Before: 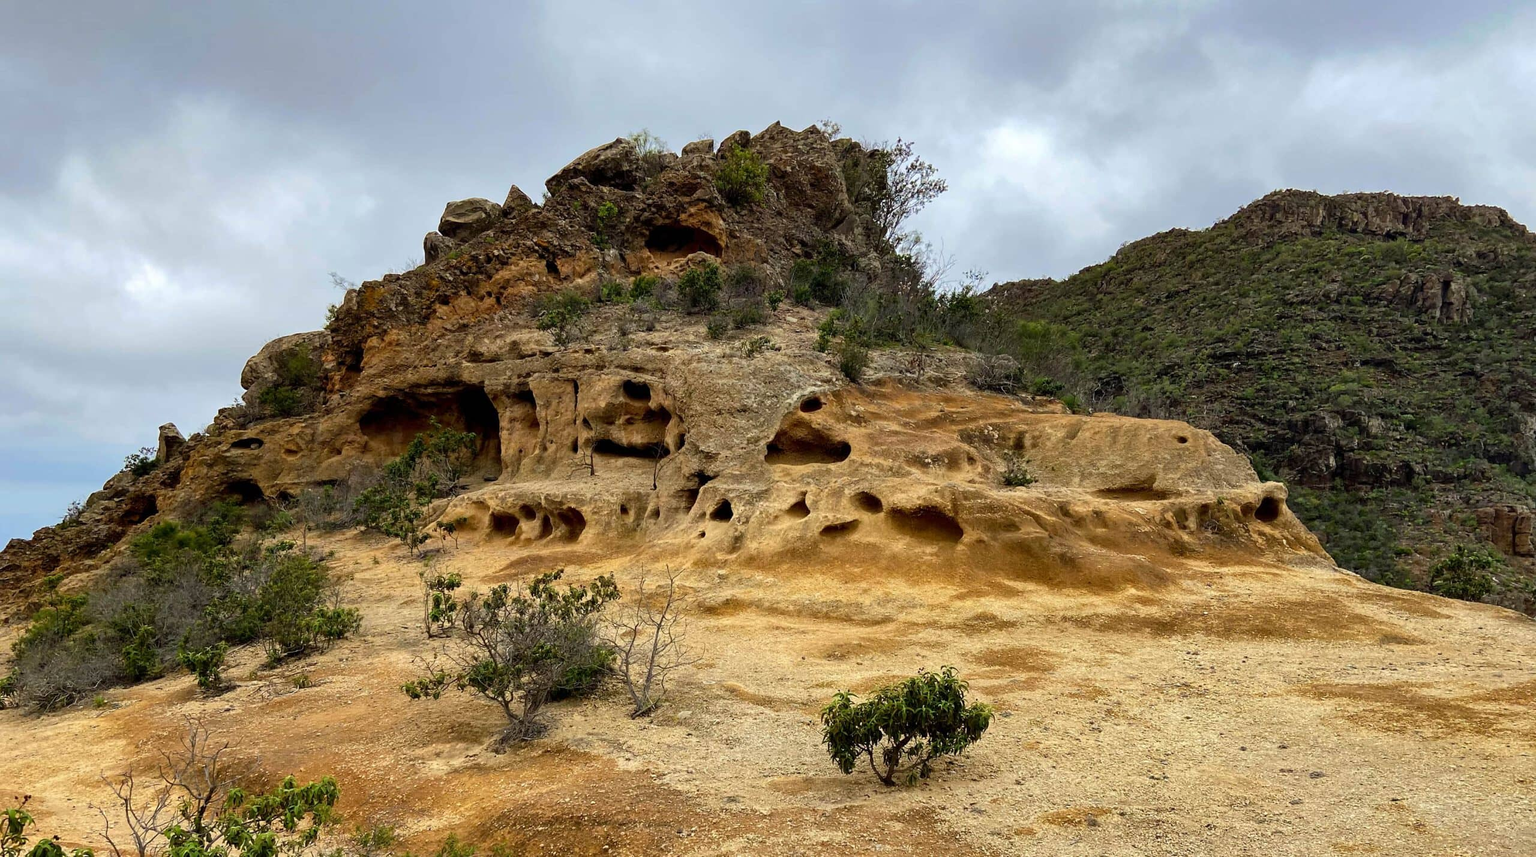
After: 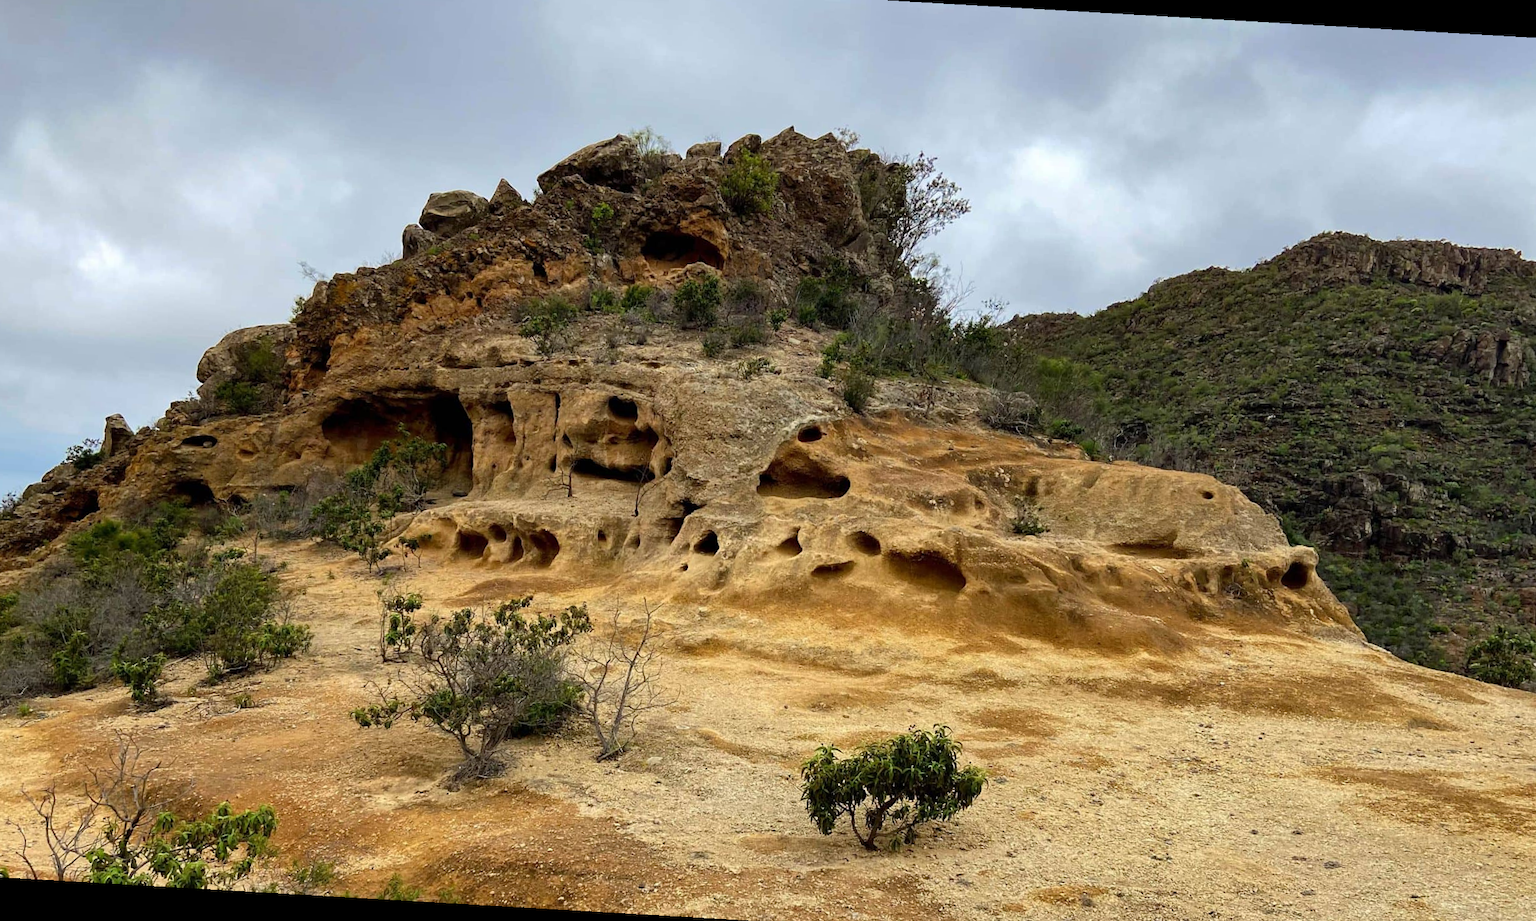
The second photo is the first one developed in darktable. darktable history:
crop and rotate: angle -3.31°, left 5.427%, top 5.196%, right 4.683%, bottom 4.383%
